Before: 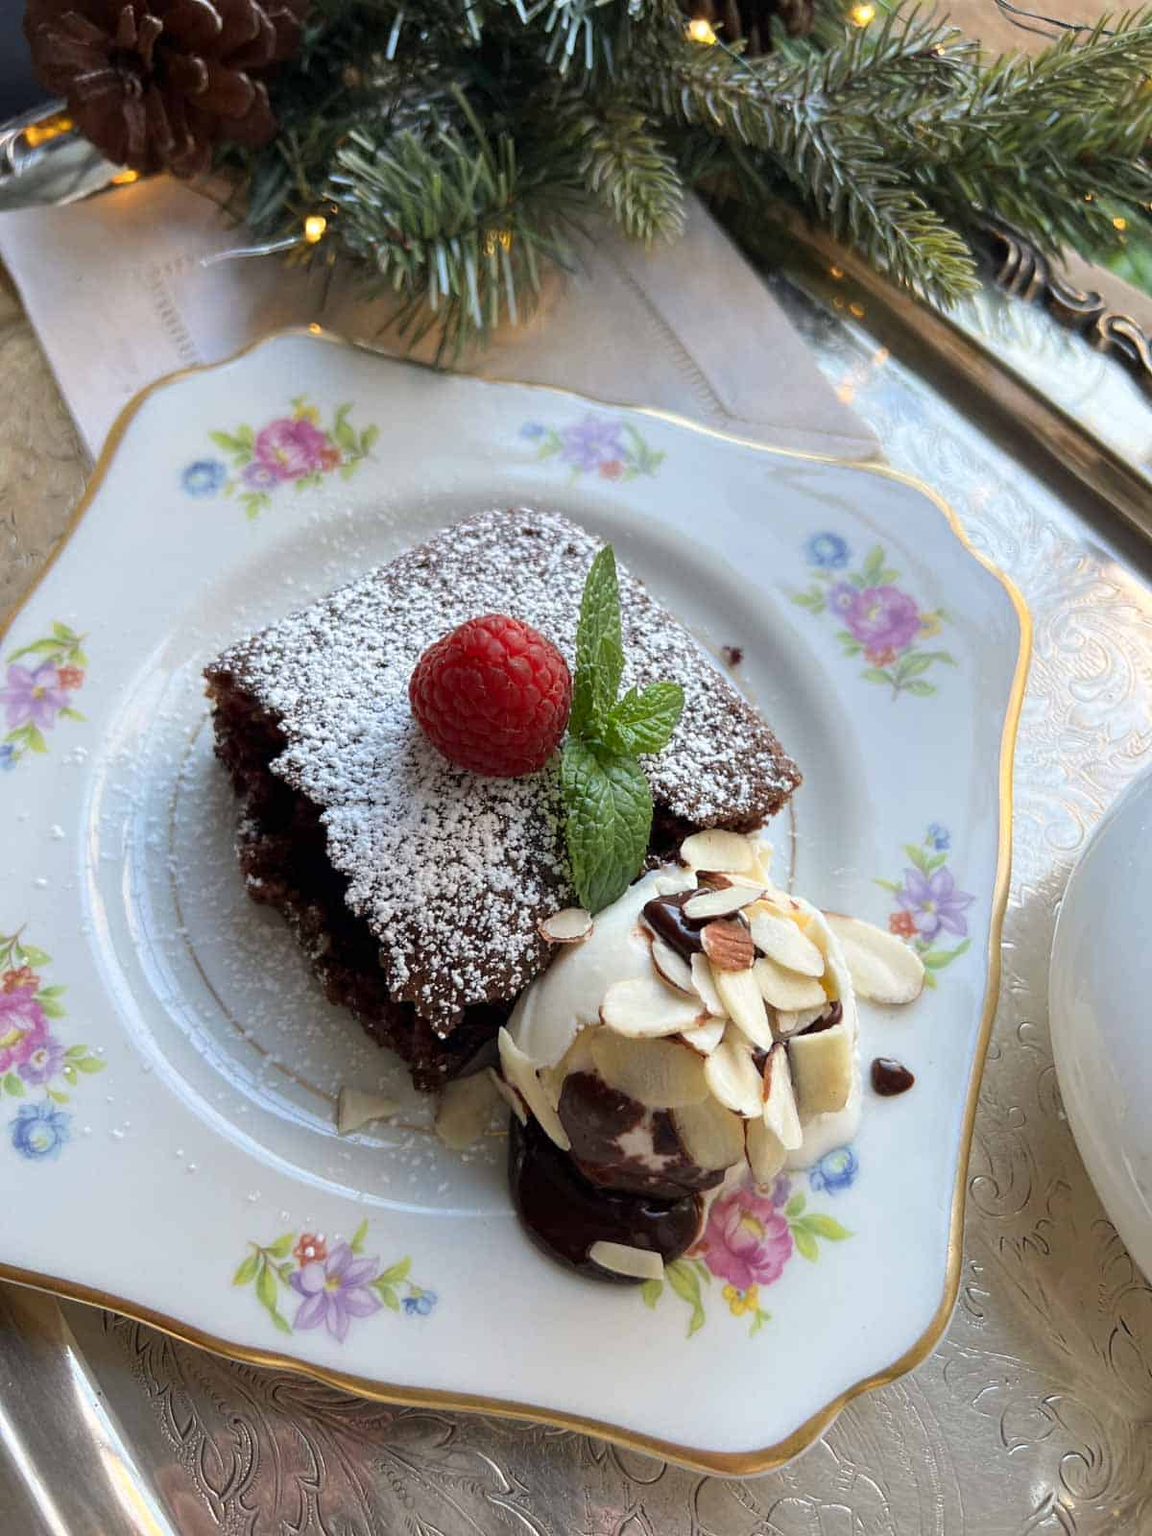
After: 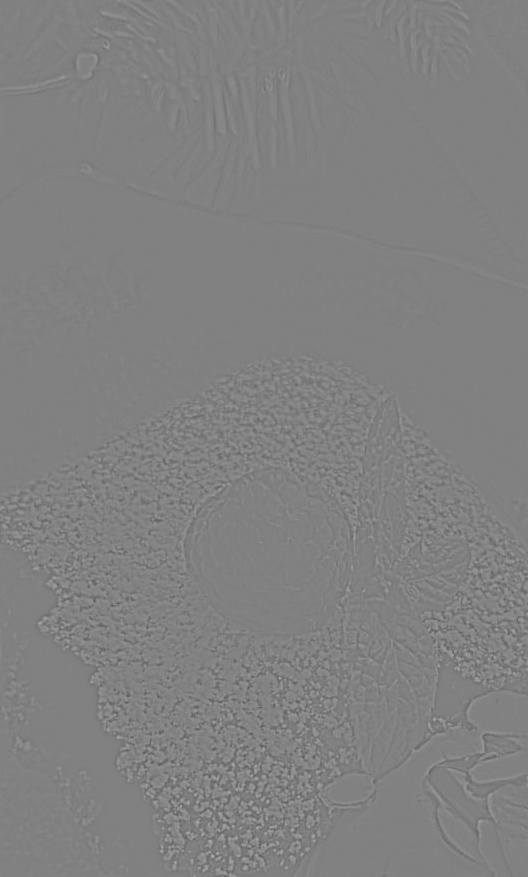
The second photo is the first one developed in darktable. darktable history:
contrast brightness saturation: contrast 0.05, brightness 0.06, saturation 0.01
crop: left 20.248%, top 10.86%, right 35.675%, bottom 34.321%
color calibration: x 0.329, y 0.345, temperature 5633 K
highpass: sharpness 6%, contrast boost 7.63%
